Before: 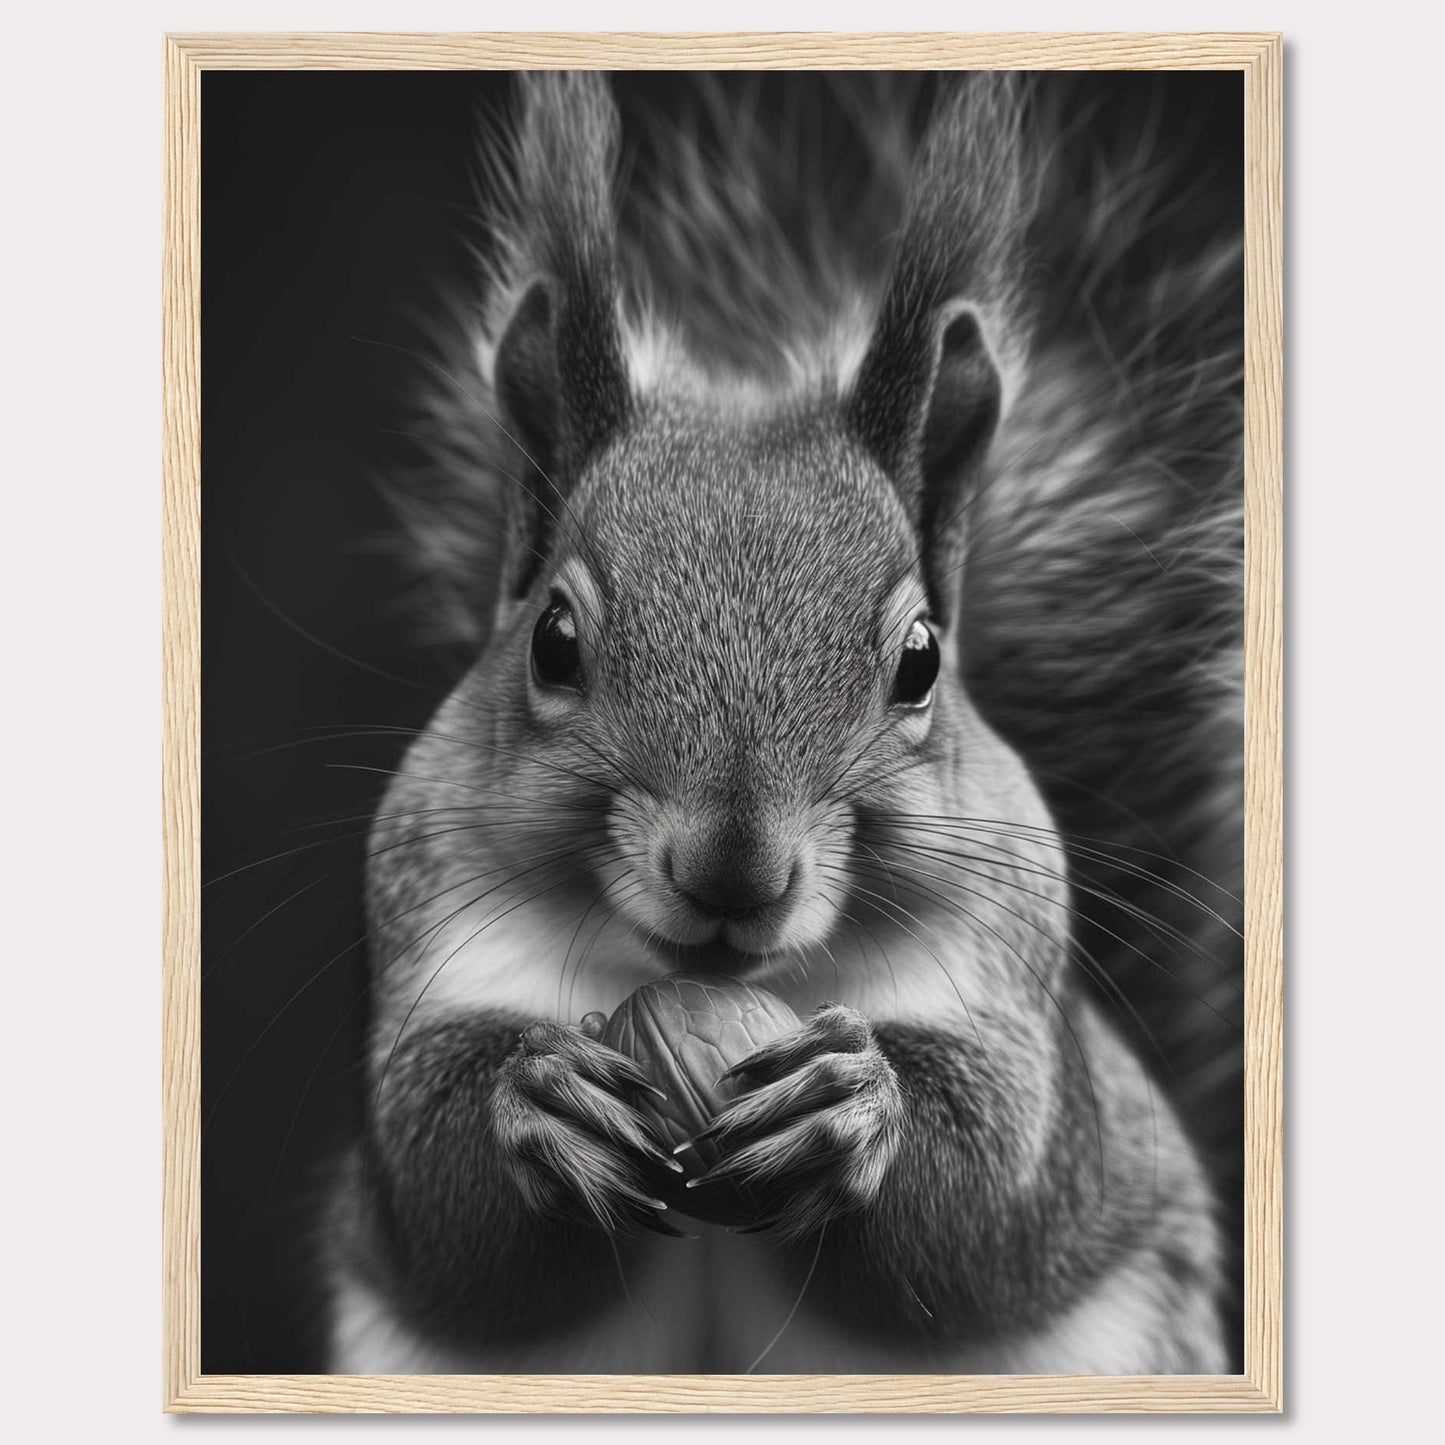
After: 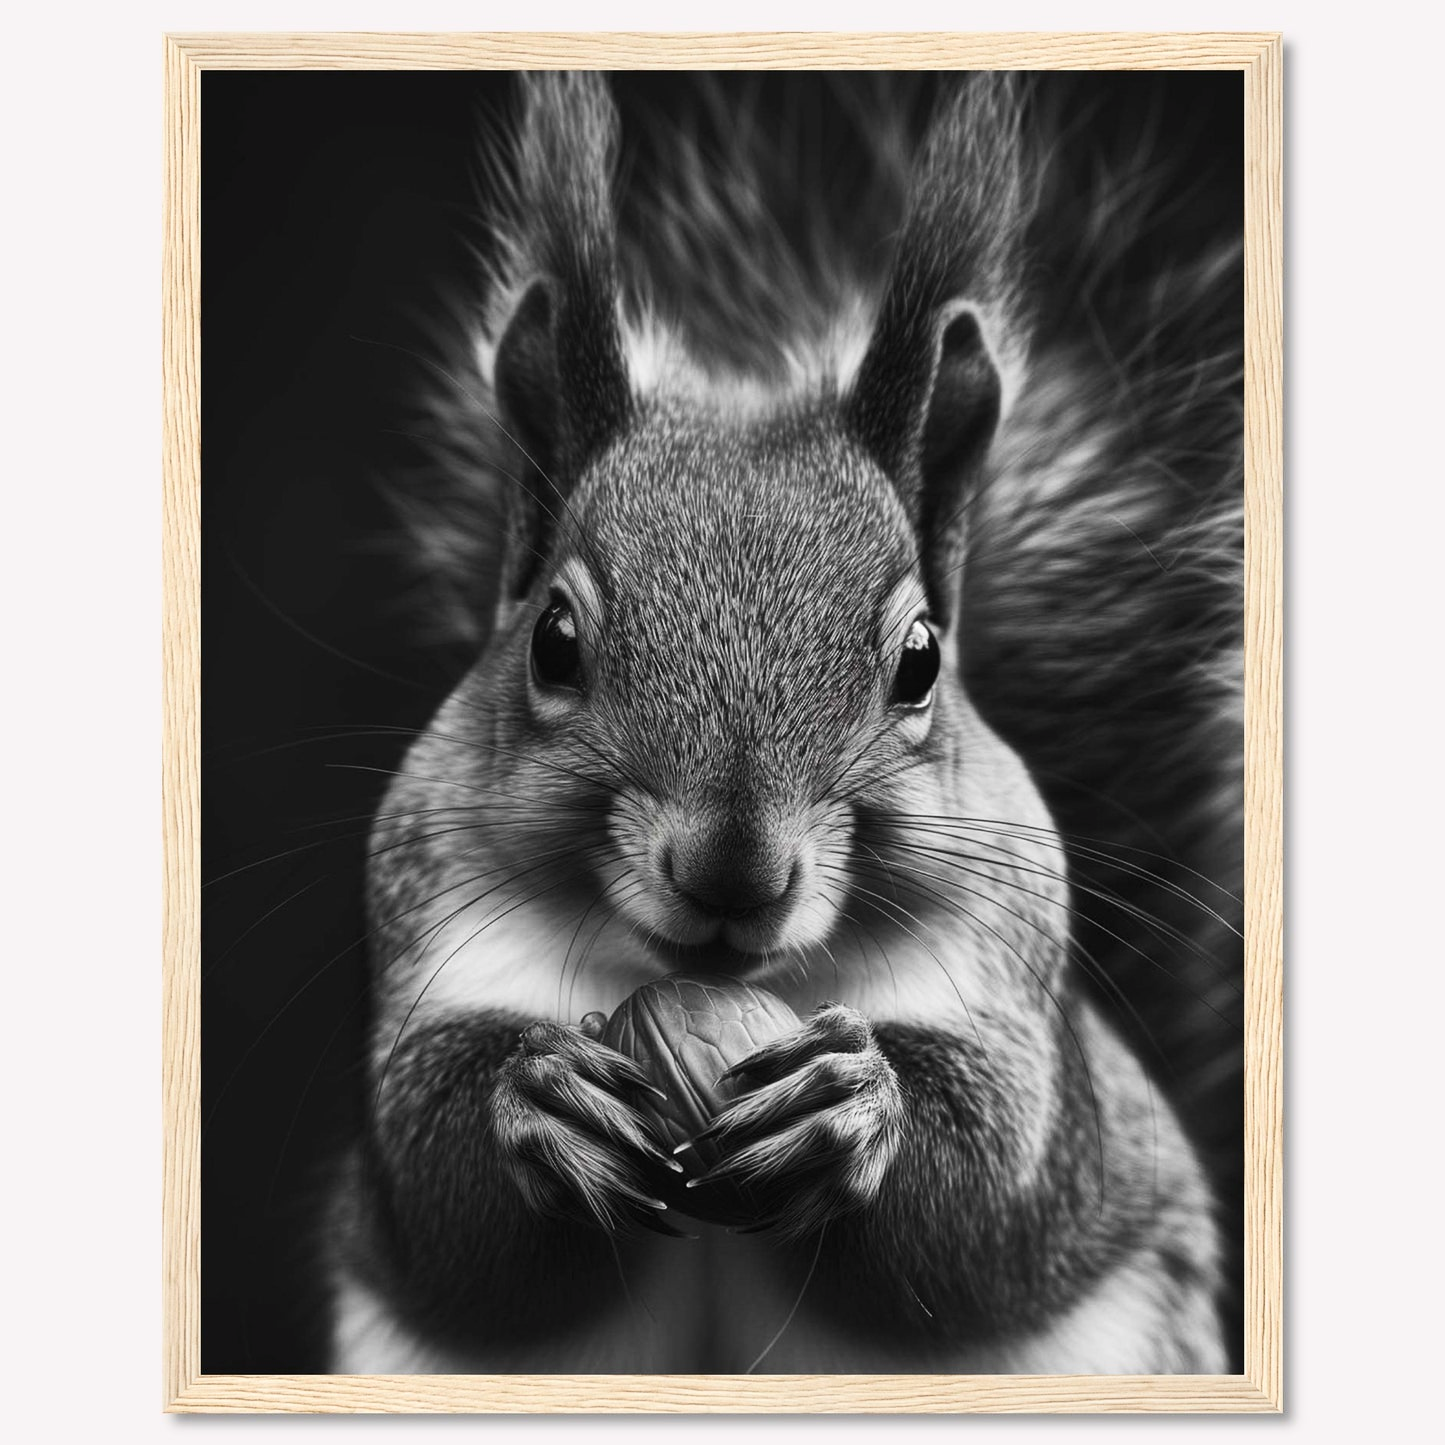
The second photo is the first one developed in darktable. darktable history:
contrast brightness saturation: contrast 0.22
white balance: red 1, blue 1
